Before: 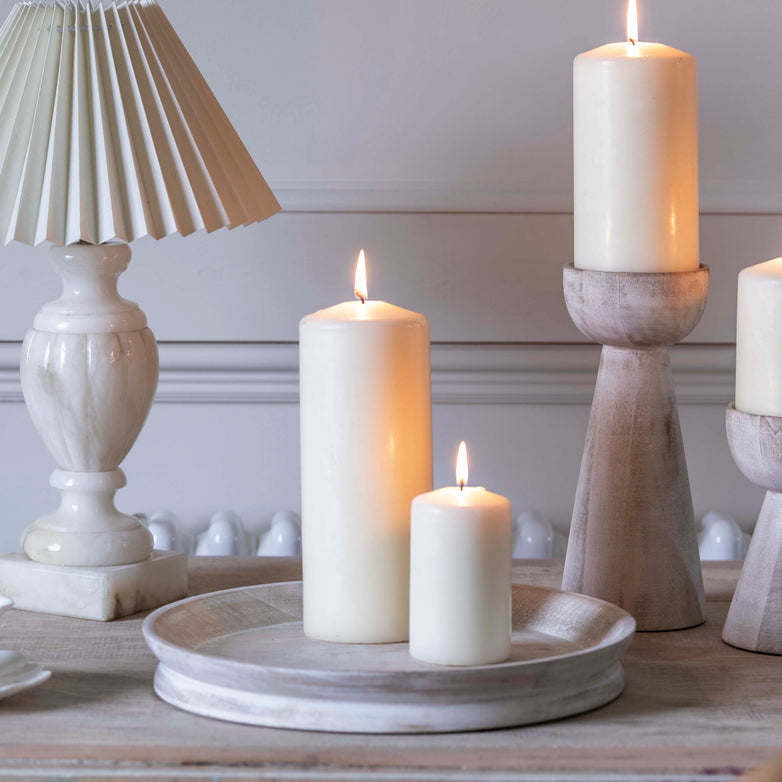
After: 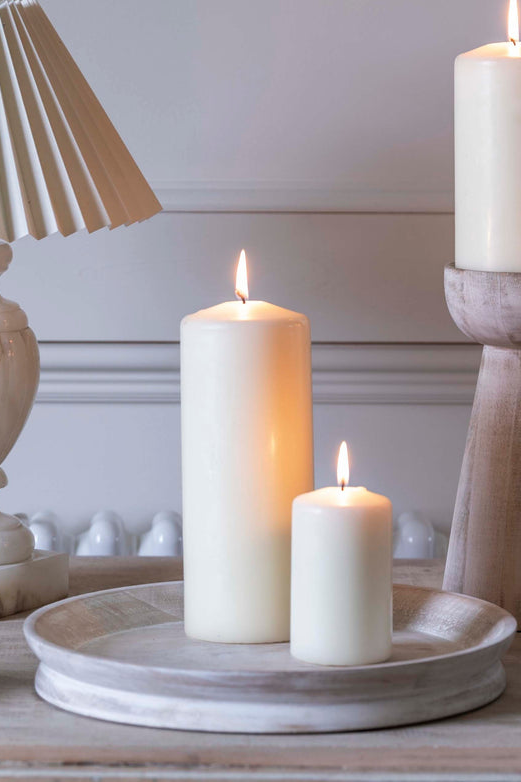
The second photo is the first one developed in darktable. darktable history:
crop and rotate: left 15.415%, right 17.864%
